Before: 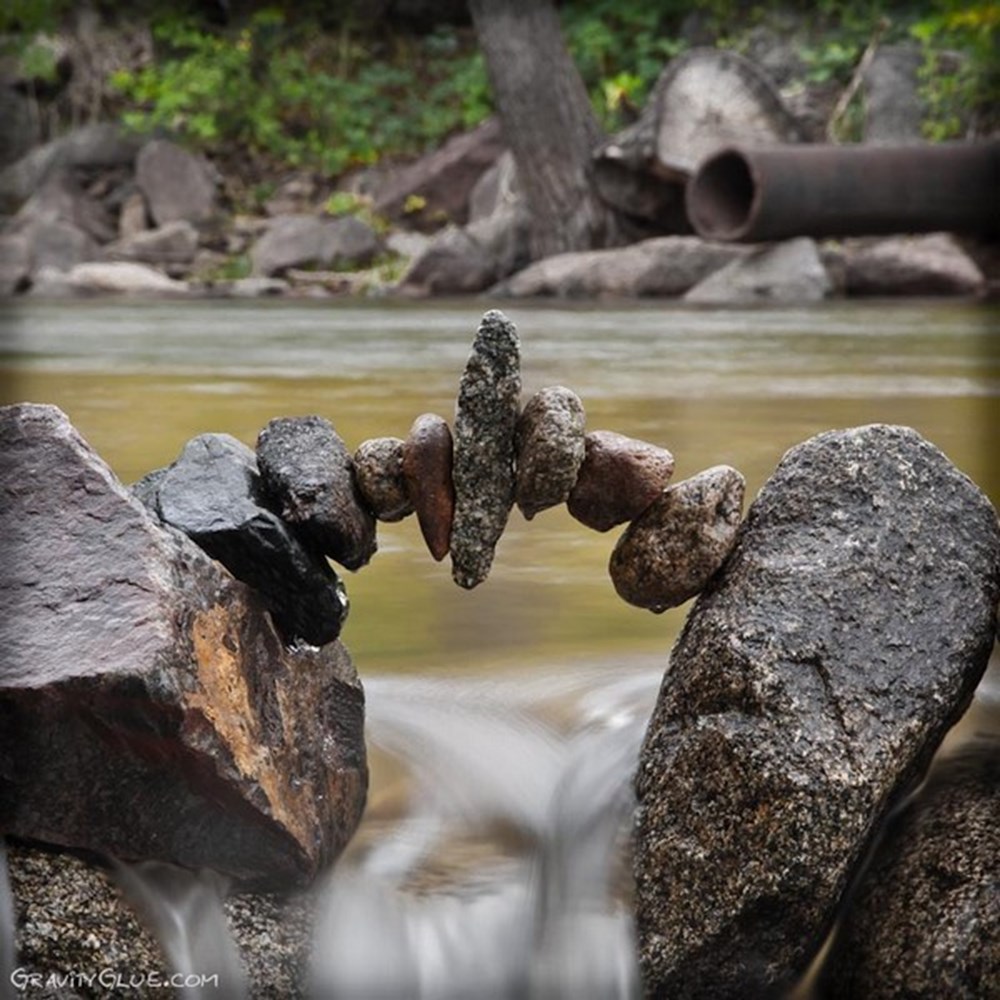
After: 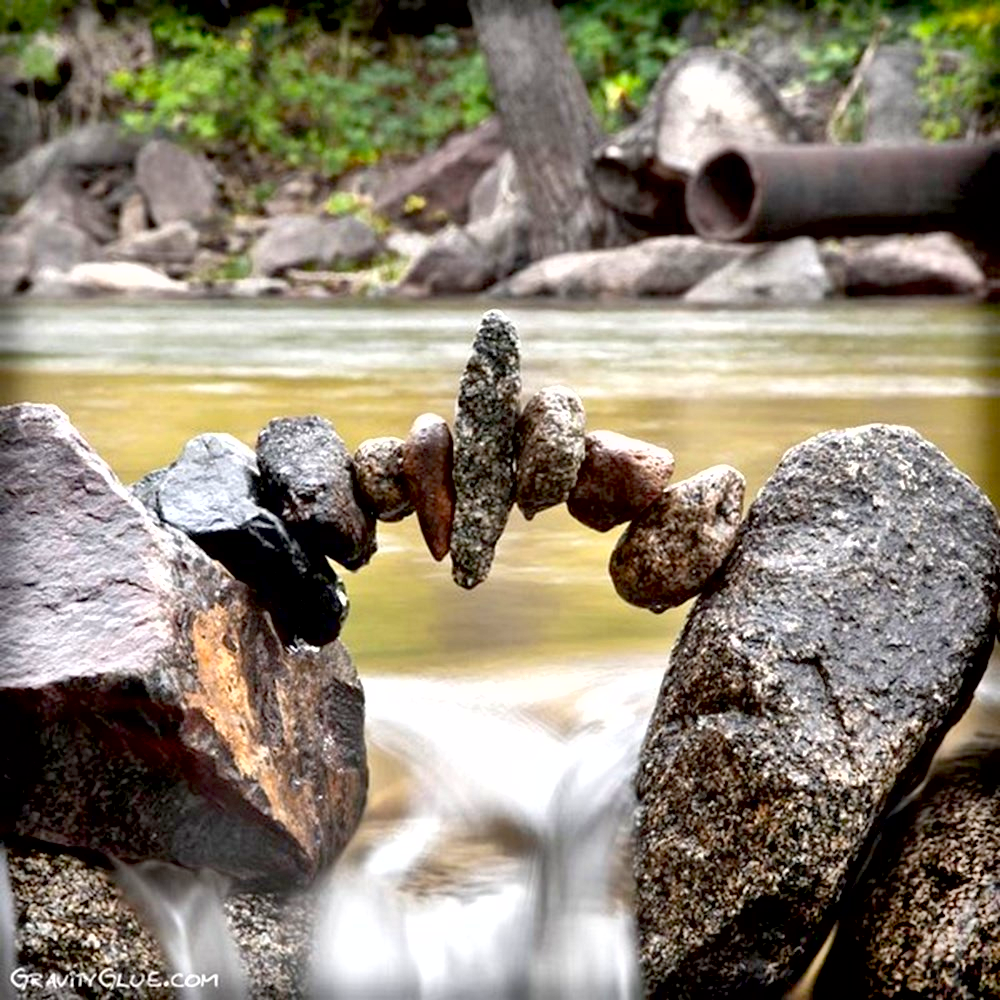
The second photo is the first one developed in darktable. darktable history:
shadows and highlights: low approximation 0.01, soften with gaussian
exposure: black level correction 0.011, exposure 1.088 EV, compensate exposure bias true, compensate highlight preservation false
